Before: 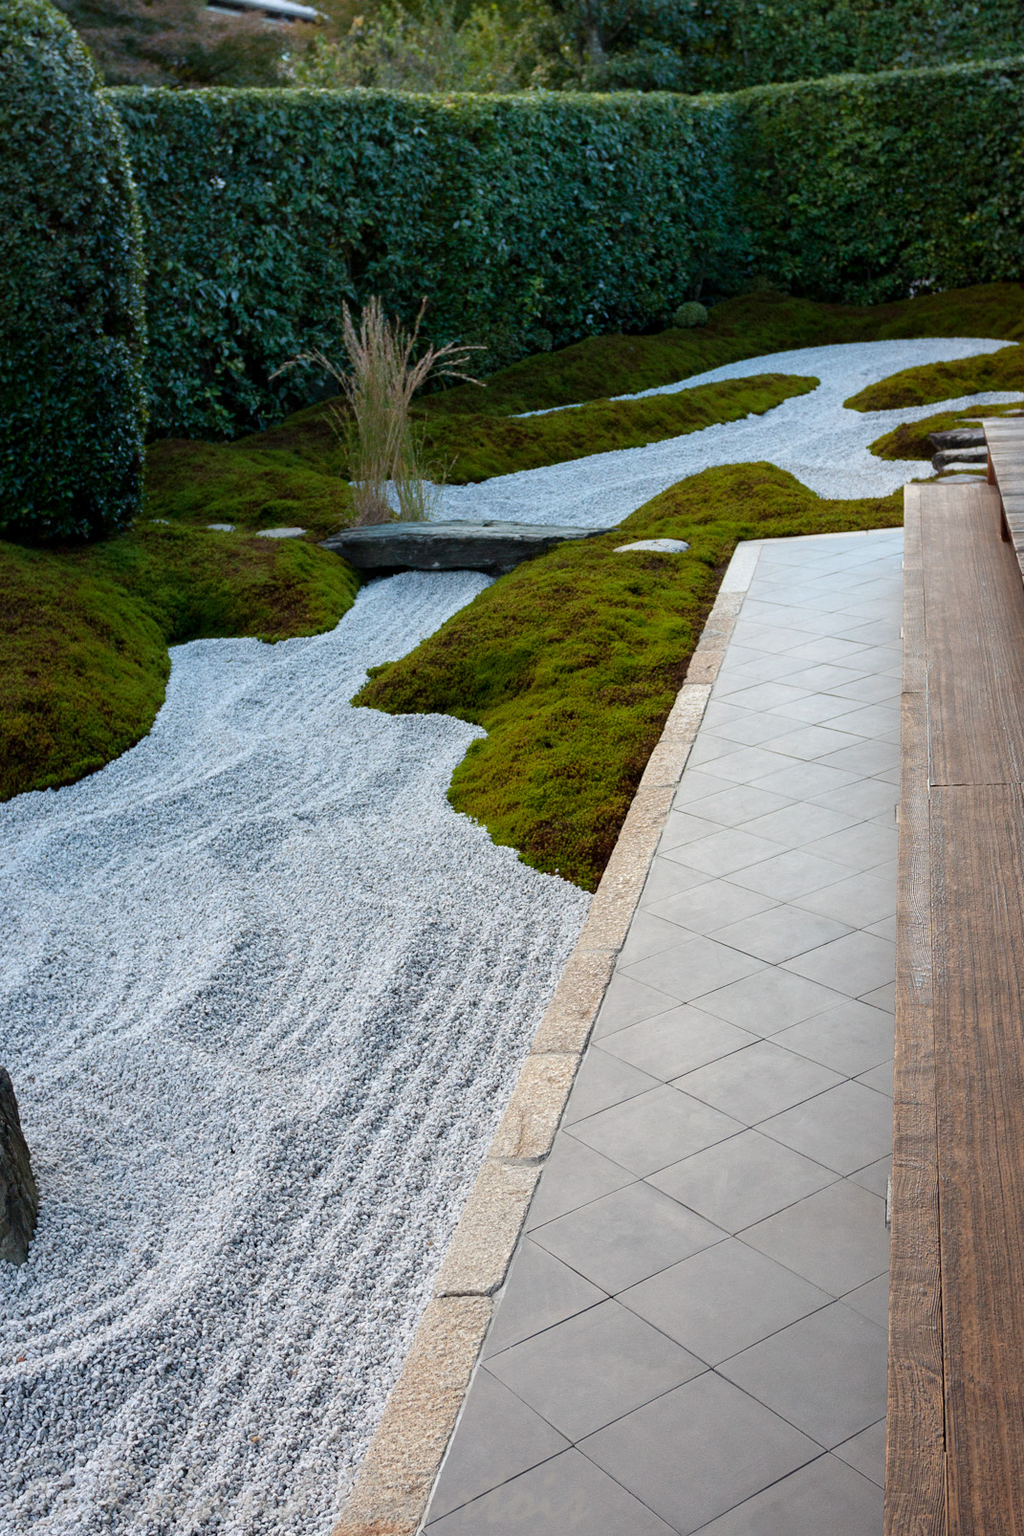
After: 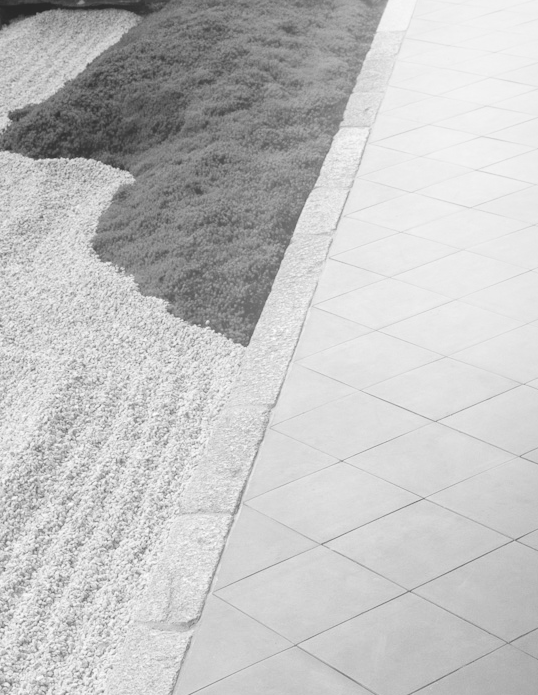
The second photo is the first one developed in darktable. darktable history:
crop: left 35.03%, top 36.625%, right 14.663%, bottom 20.057%
bloom: size 38%, threshold 95%, strength 30%
monochrome: size 1
